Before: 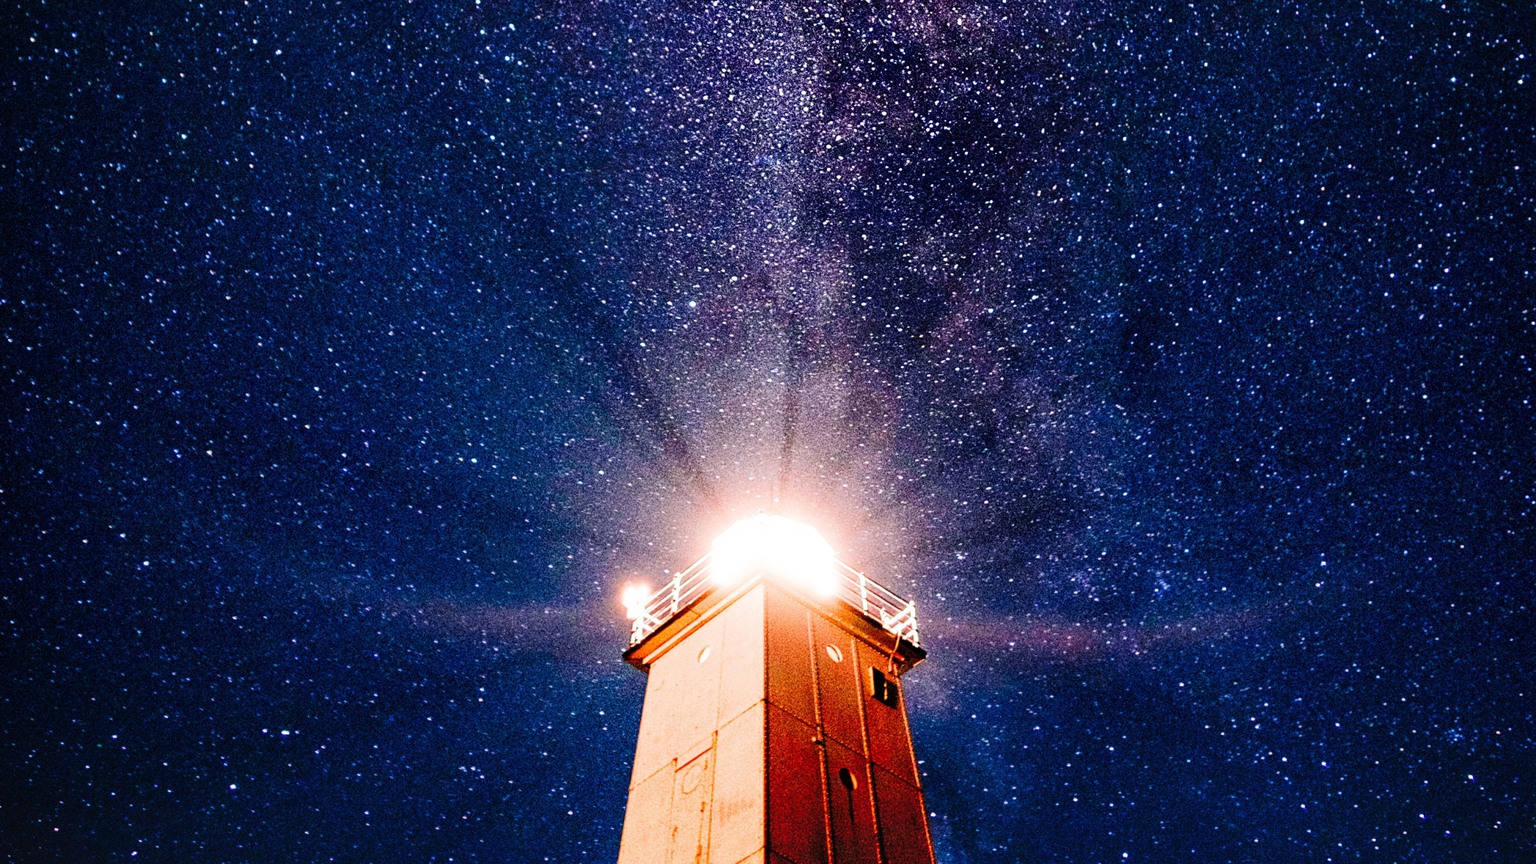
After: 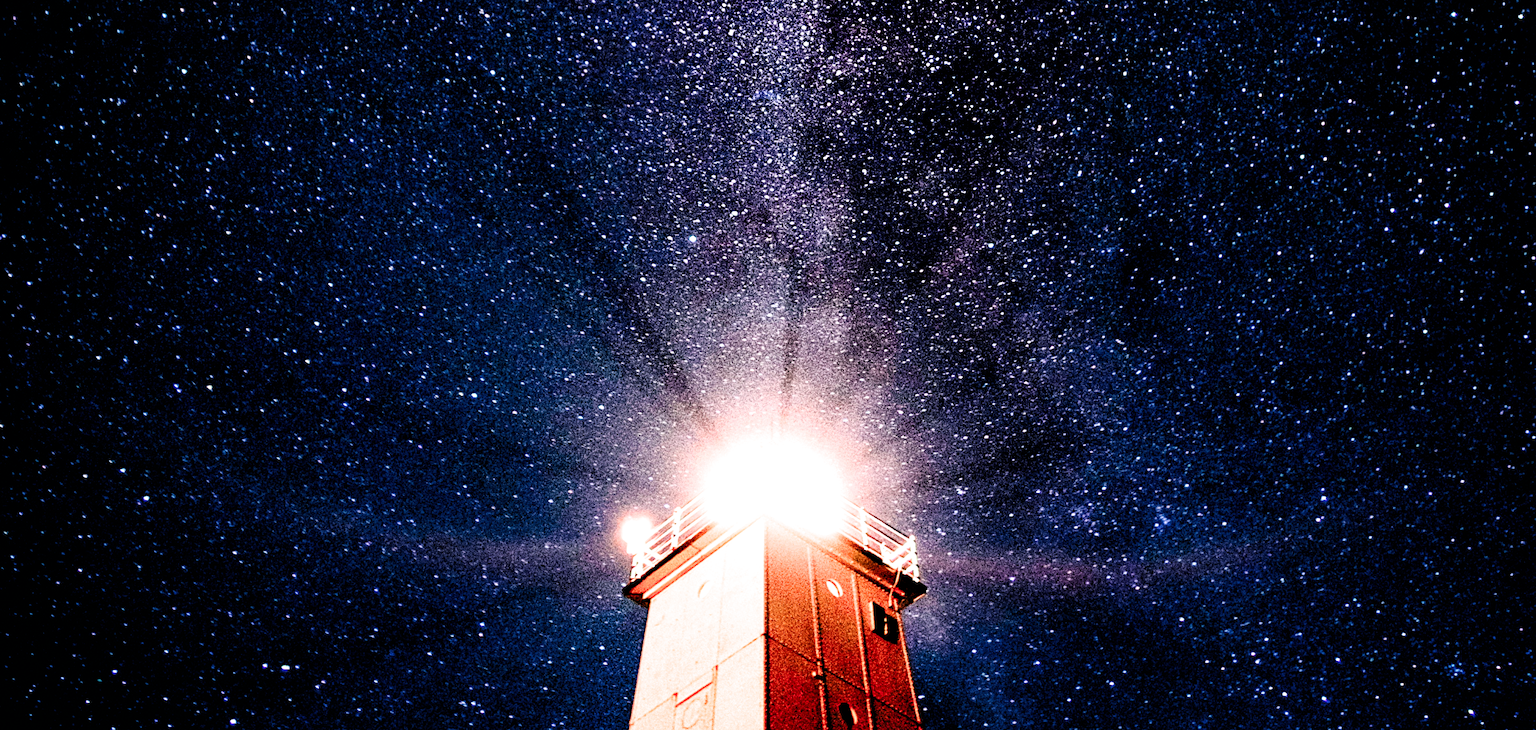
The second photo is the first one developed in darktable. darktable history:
crop: top 7.605%, bottom 7.842%
filmic rgb: black relative exposure -3.63 EV, white relative exposure 2.14 EV, hardness 3.62
color zones: curves: ch1 [(0, 0.523) (0.143, 0.545) (0.286, 0.52) (0.429, 0.506) (0.571, 0.503) (0.714, 0.503) (0.857, 0.508) (1, 0.523)]
